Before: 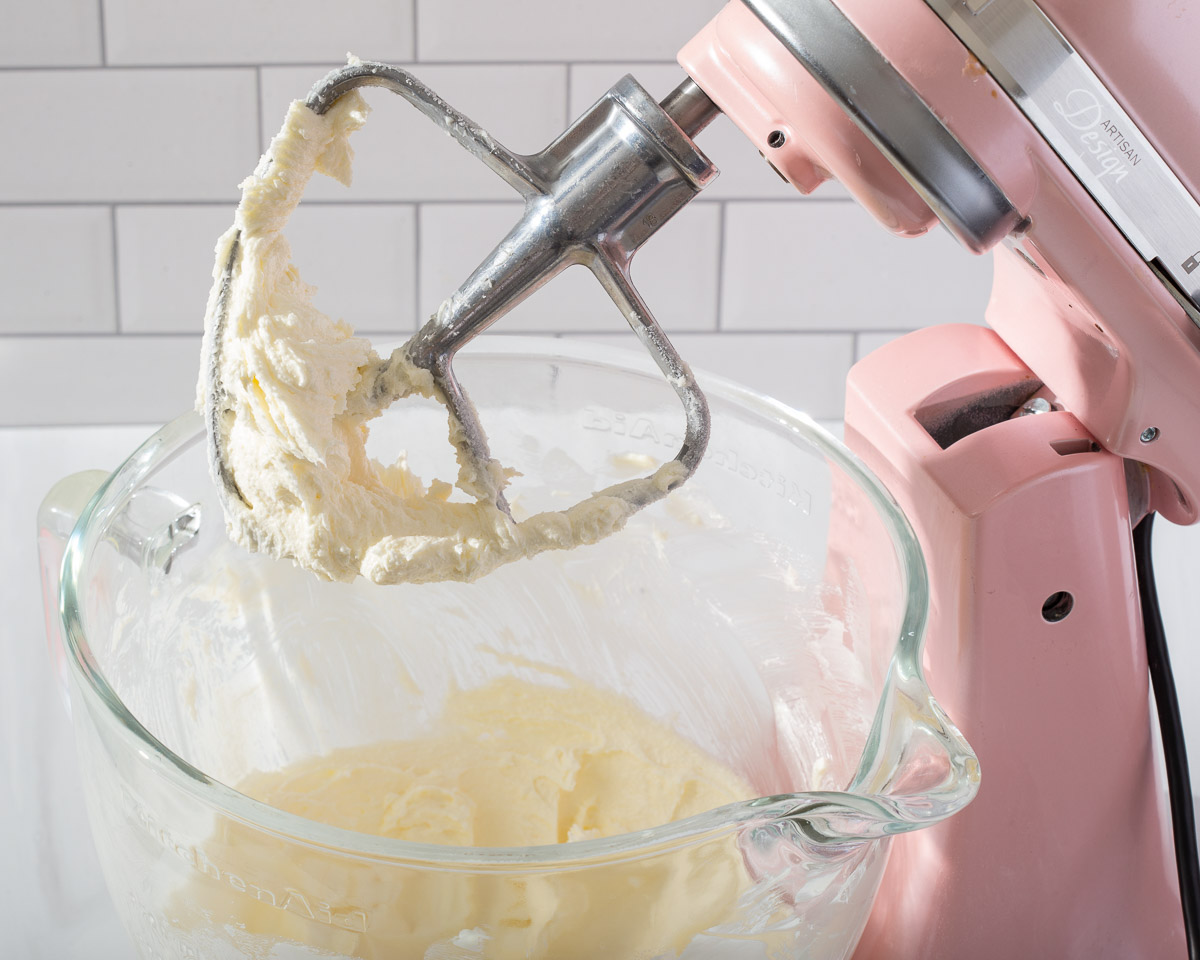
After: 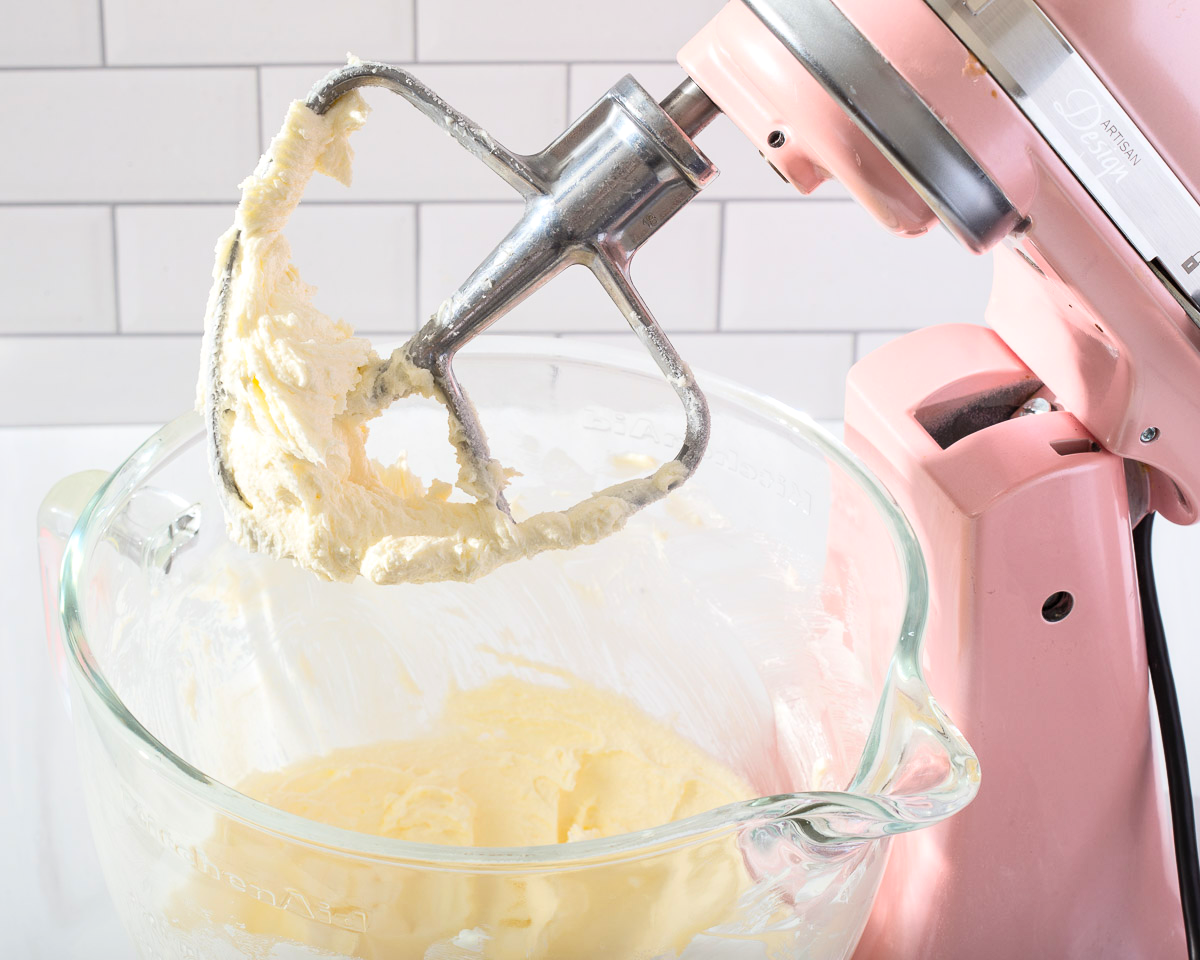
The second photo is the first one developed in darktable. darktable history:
contrast brightness saturation: contrast 0.2, brightness 0.157, saturation 0.223
local contrast: mode bilateral grid, contrast 20, coarseness 50, detail 120%, midtone range 0.2
